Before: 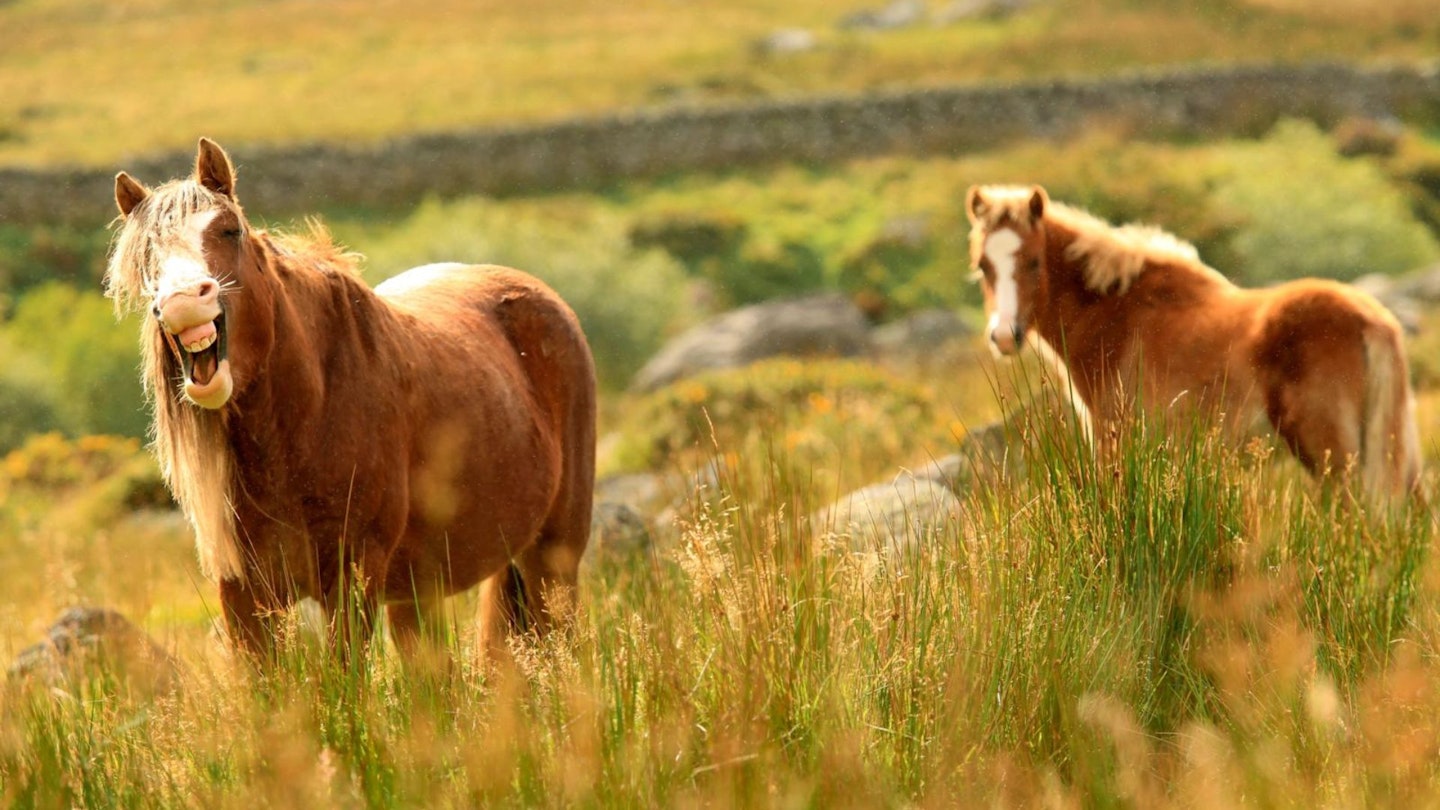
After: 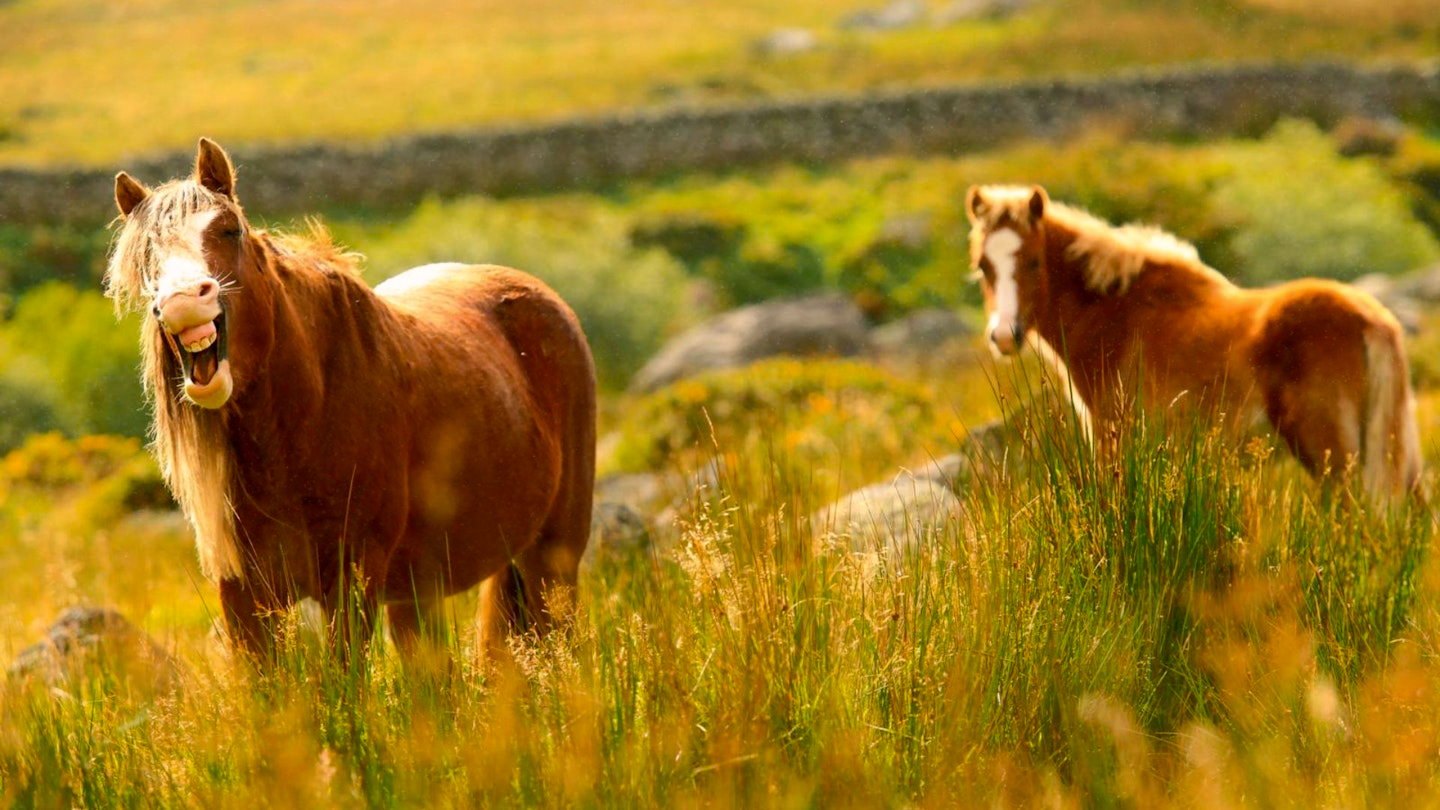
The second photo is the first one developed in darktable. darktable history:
color balance rgb: power › chroma 0.991%, power › hue 254.31°, highlights gain › chroma 1.035%, highlights gain › hue 60.24°, linear chroma grading › global chroma 9.776%, perceptual saturation grading › global saturation 10.462%
shadows and highlights: shadows -55.01, highlights 84.77, soften with gaussian
tone curve: curves: ch0 [(0, 0) (0.003, 0.002) (0.011, 0.009) (0.025, 0.02) (0.044, 0.035) (0.069, 0.055) (0.1, 0.08) (0.136, 0.109) (0.177, 0.142) (0.224, 0.179) (0.277, 0.222) (0.335, 0.268) (0.399, 0.329) (0.468, 0.409) (0.543, 0.495) (0.623, 0.579) (0.709, 0.669) (0.801, 0.767) (0.898, 0.885) (1, 1)], color space Lab, independent channels
